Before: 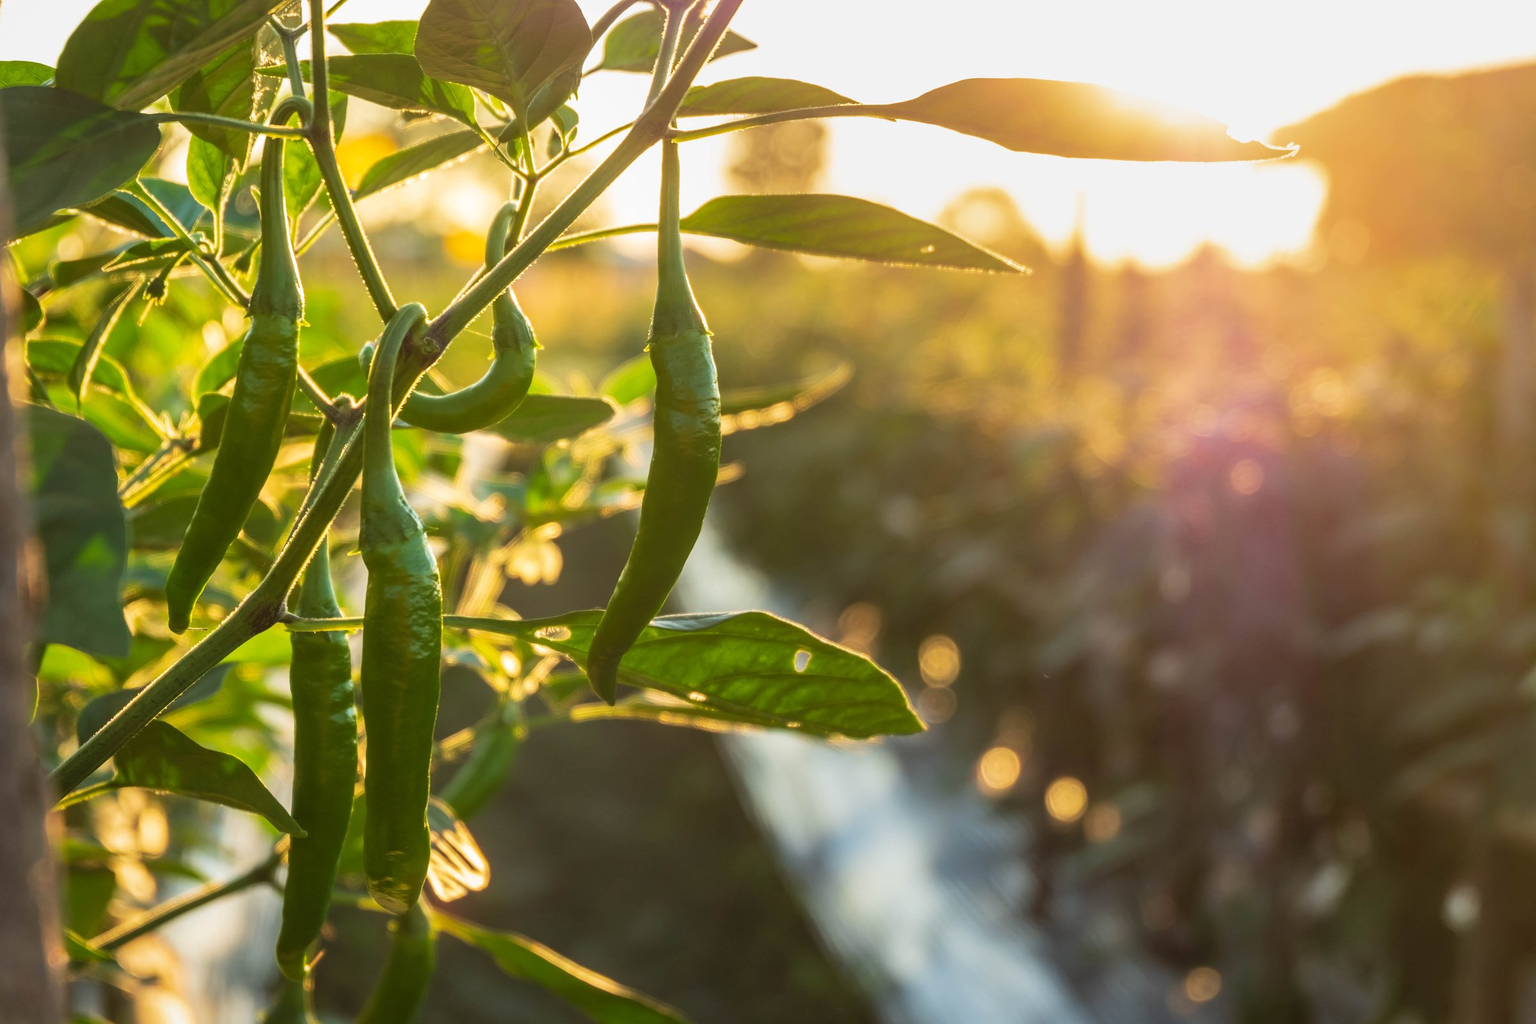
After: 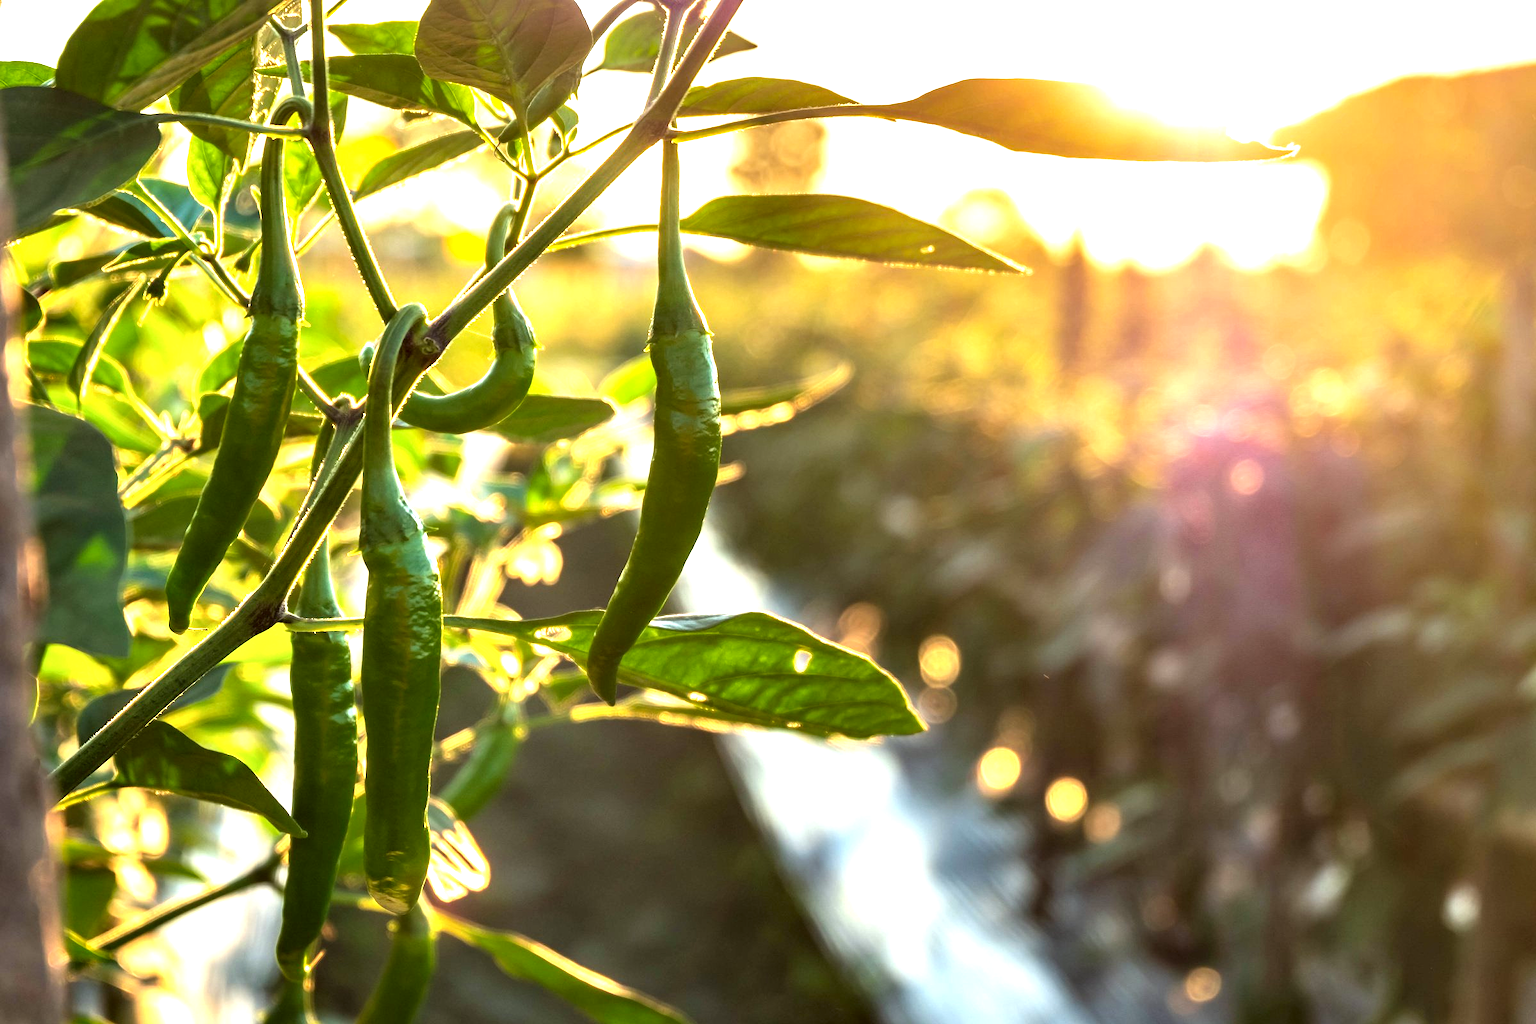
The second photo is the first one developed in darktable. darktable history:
exposure: exposure 0.746 EV, compensate exposure bias true, compensate highlight preservation false
contrast equalizer: y [[0.6 ×6], [0.55 ×6], [0 ×6], [0 ×6], [0 ×6]]
